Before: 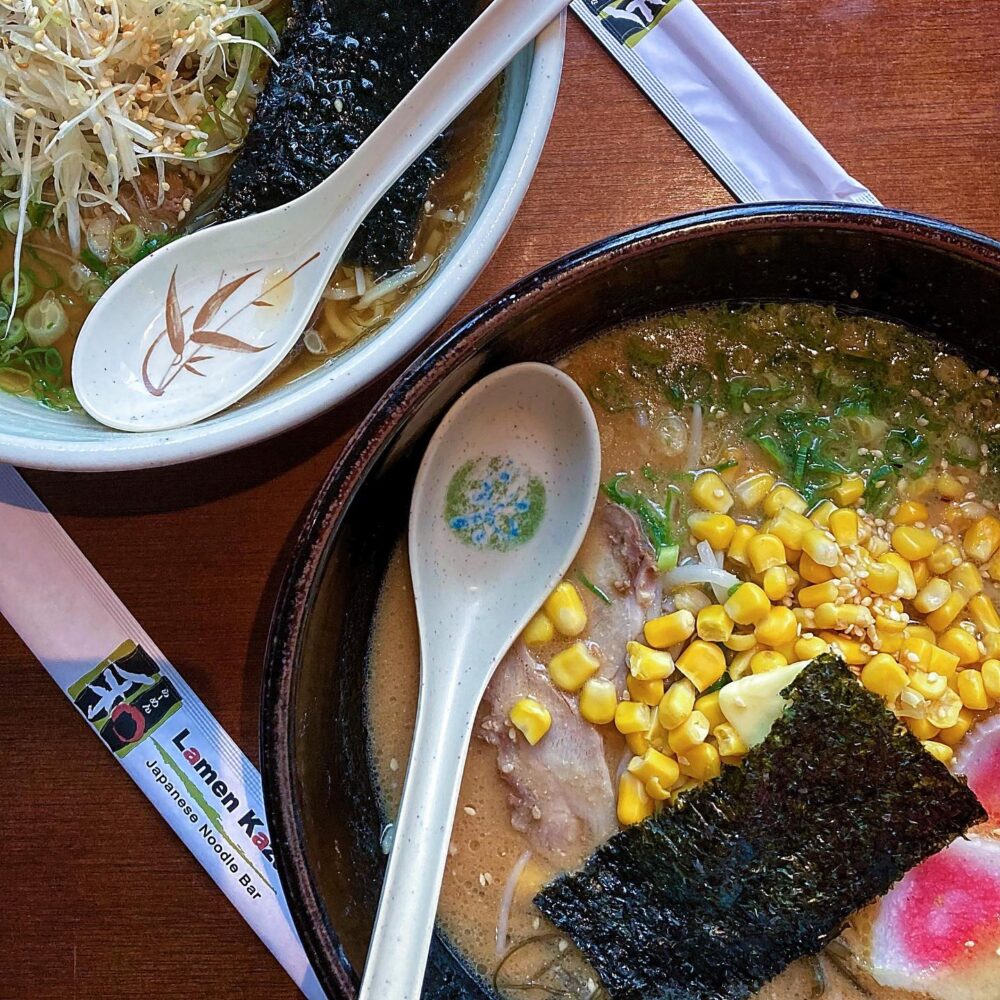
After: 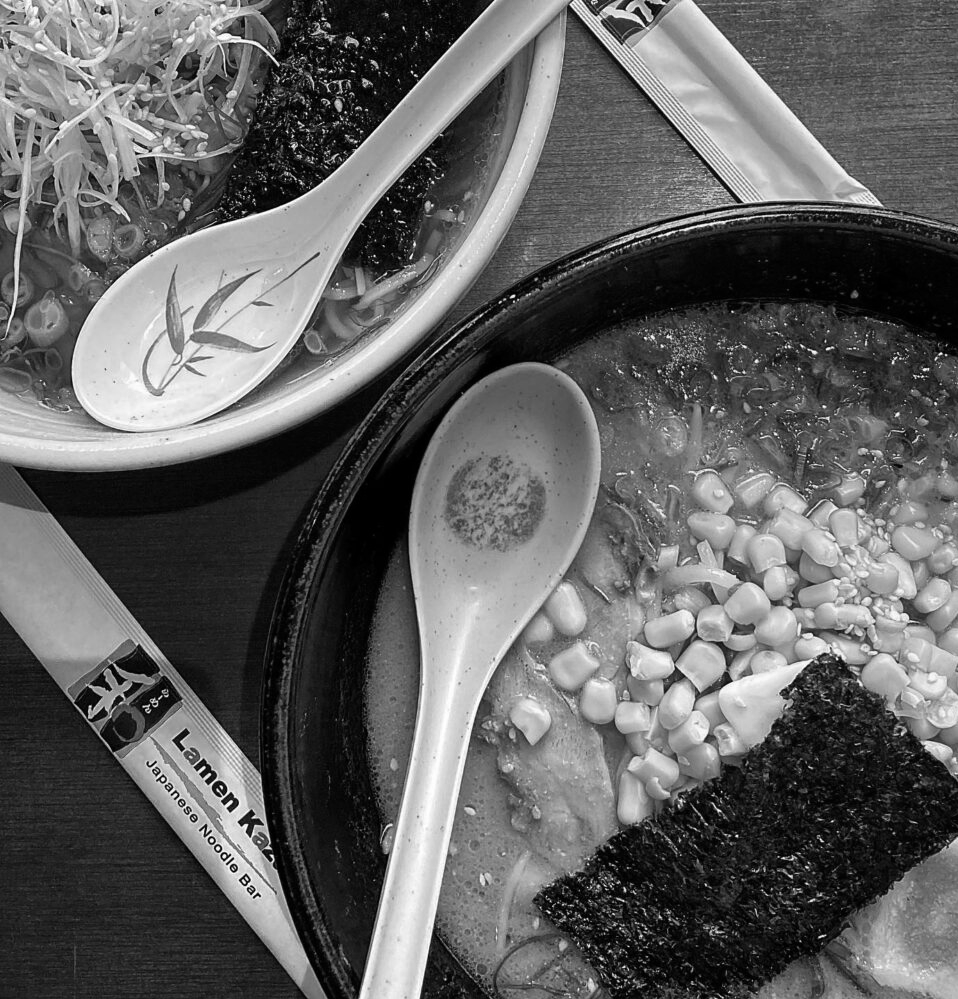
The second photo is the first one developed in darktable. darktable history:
rgb levels: mode RGB, independent channels, levels [[0, 0.5, 1], [0, 0.521, 1], [0, 0.536, 1]]
monochrome: on, module defaults
crop: right 4.126%, bottom 0.031%
